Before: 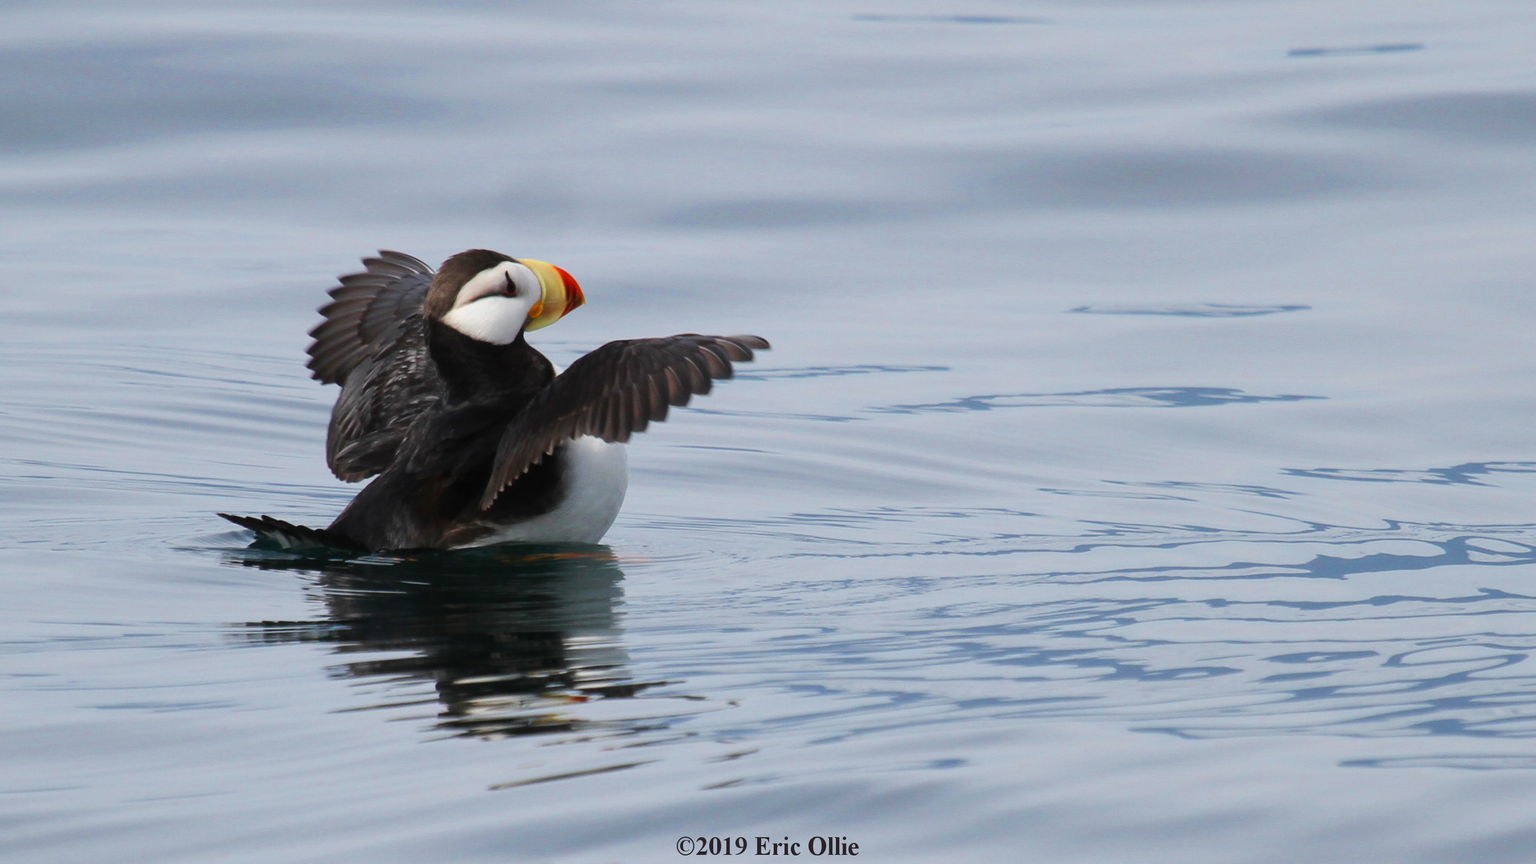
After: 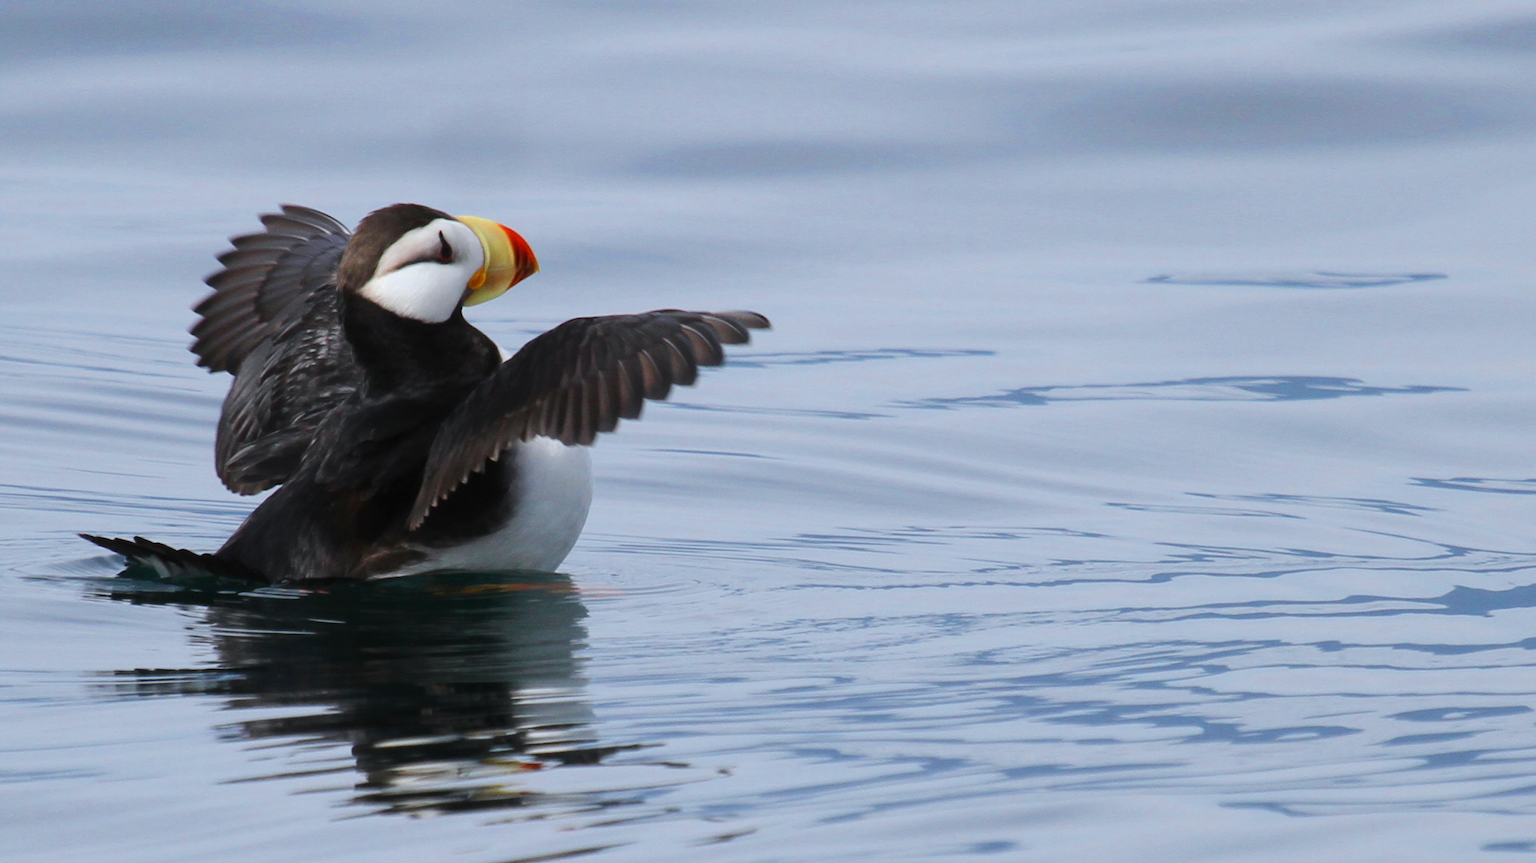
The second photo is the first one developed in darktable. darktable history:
white balance: red 0.974, blue 1.044
crop and rotate: left 10.071%, top 10.071%, right 10.02%, bottom 10.02%
